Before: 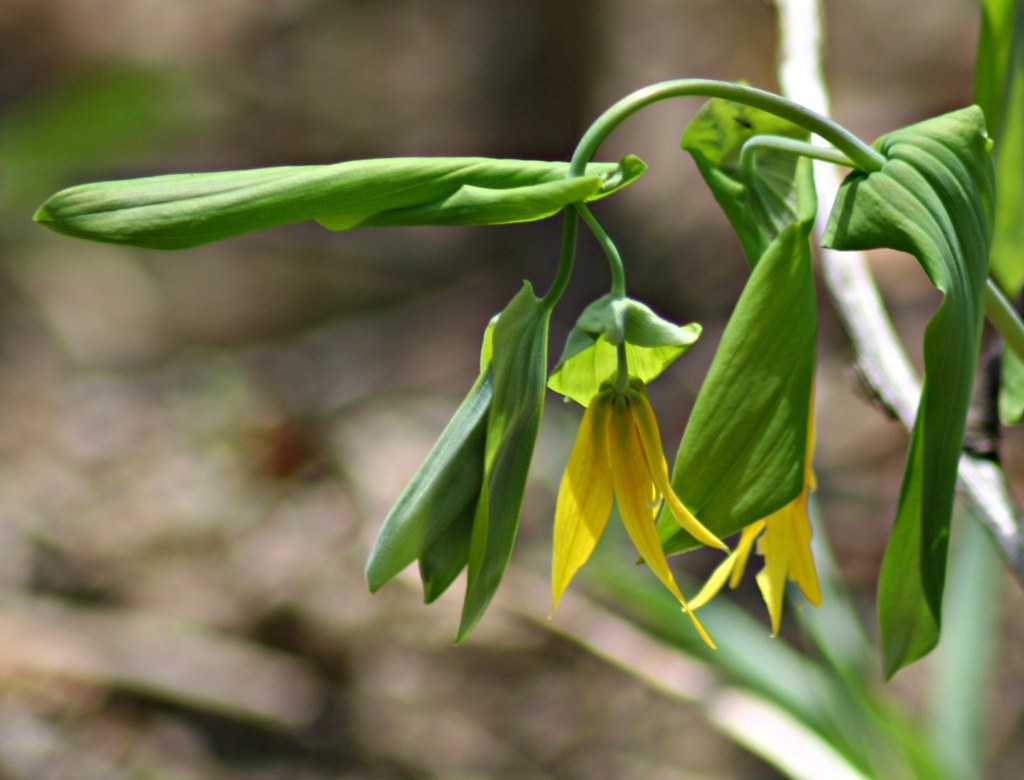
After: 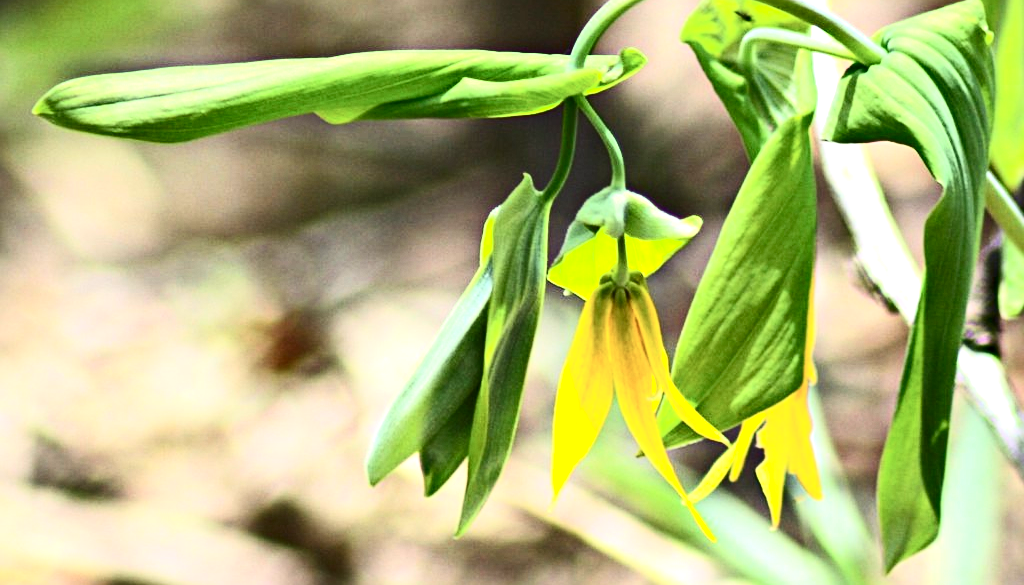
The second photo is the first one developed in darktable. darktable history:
sharpen: radius 2.167, amount 0.381, threshold 0
crop: top 13.819%, bottom 11.169%
contrast brightness saturation: contrast 0.39, brightness 0.1
exposure: black level correction 0, exposure 1.1 EV, compensate exposure bias true, compensate highlight preservation false
color balance rgb: perceptual saturation grading › global saturation 3.7%, global vibrance 5.56%, contrast 3.24%
